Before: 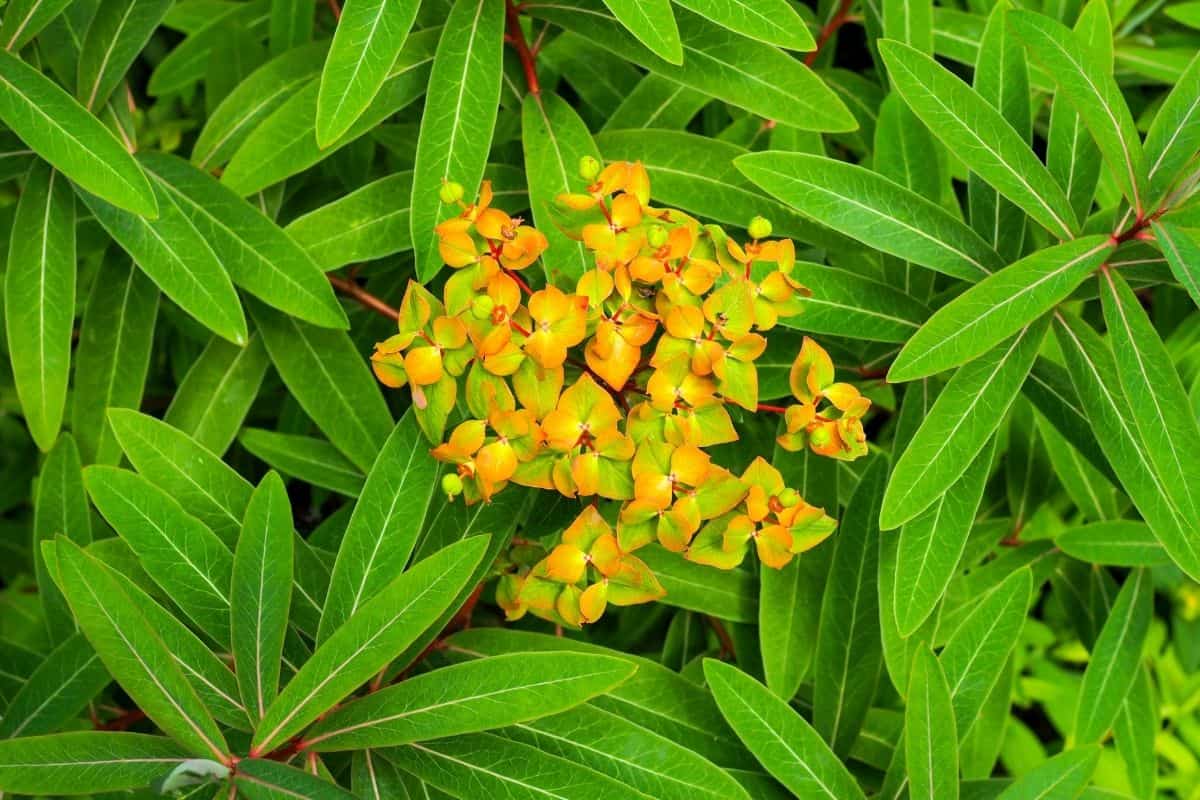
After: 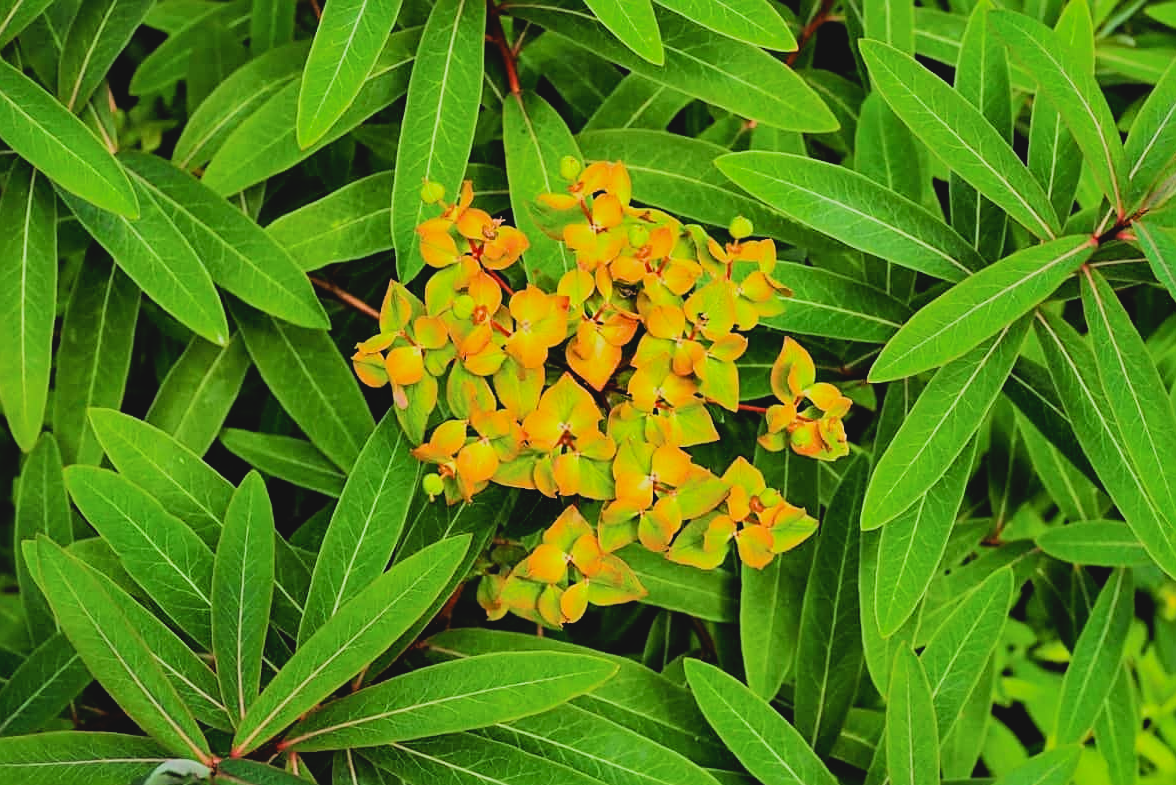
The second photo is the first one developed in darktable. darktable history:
crop: left 1.648%, right 0.28%, bottom 1.862%
shadows and highlights: highlights color adjustment 42.28%, soften with gaussian
sharpen: on, module defaults
contrast brightness saturation: contrast -0.115
filmic rgb: black relative exposure -5.06 EV, white relative exposure 3.98 EV, hardness 2.88, contrast 1.395, highlights saturation mix -28.96%
